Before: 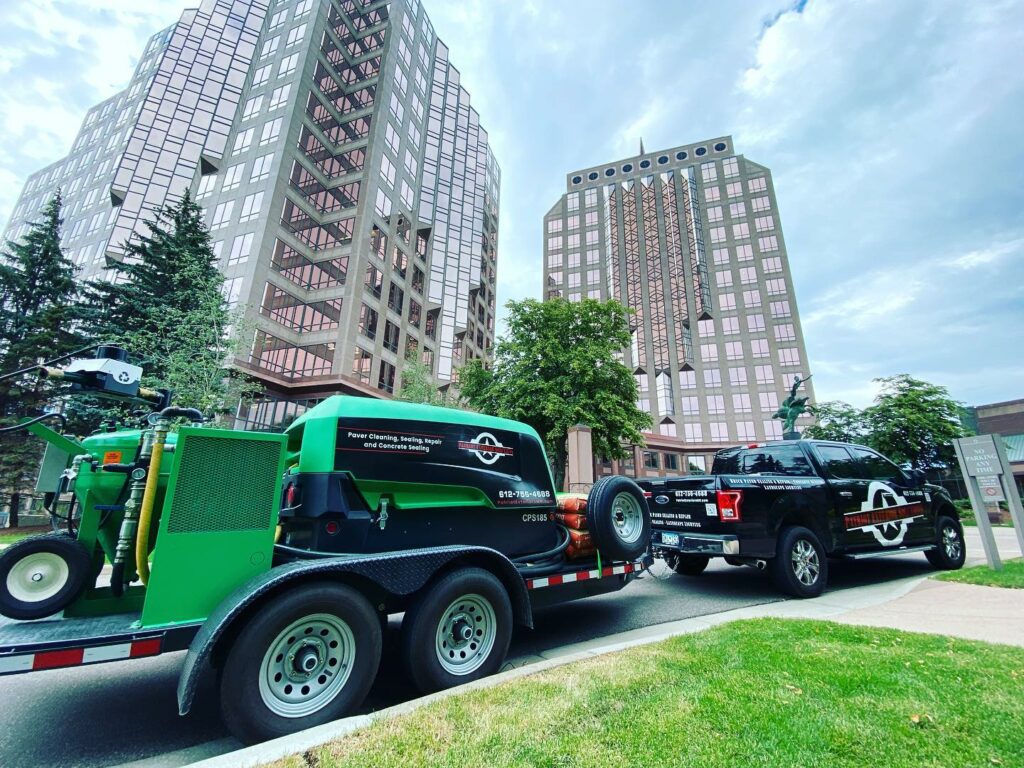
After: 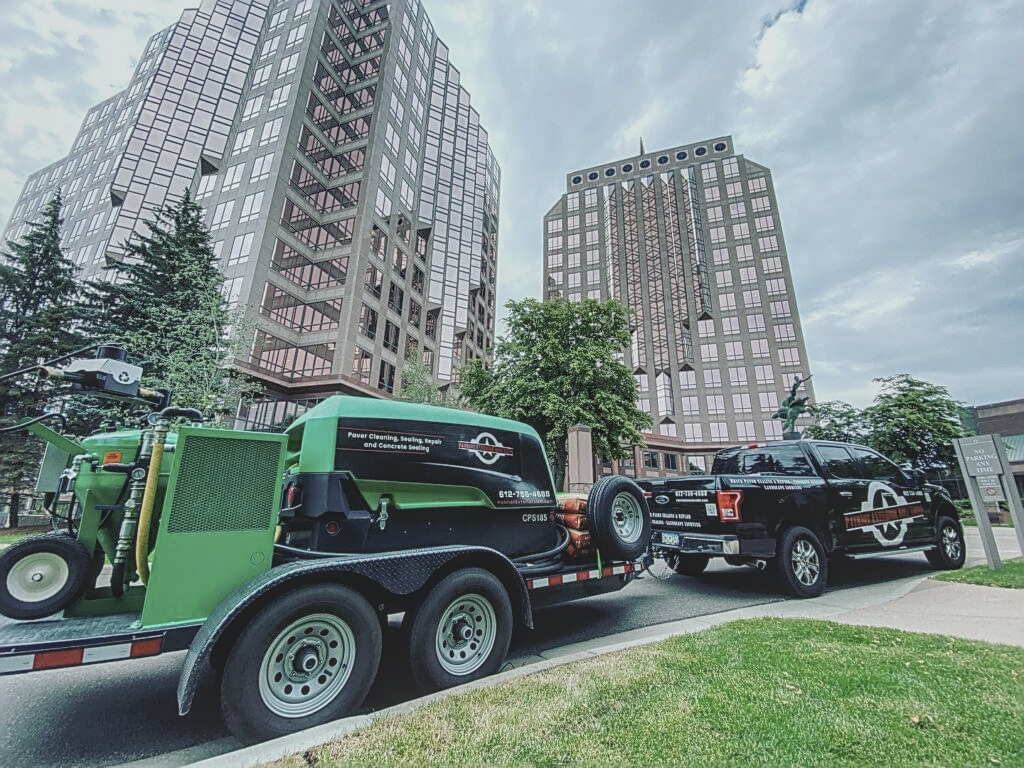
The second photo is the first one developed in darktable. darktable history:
tone equalizer: -8 EV -1.83 EV, -7 EV -1.12 EV, -6 EV -1.58 EV
local contrast: highlights 1%, shadows 6%, detail 134%
contrast brightness saturation: contrast -0.241, saturation -0.424
sharpen: radius 1.97
